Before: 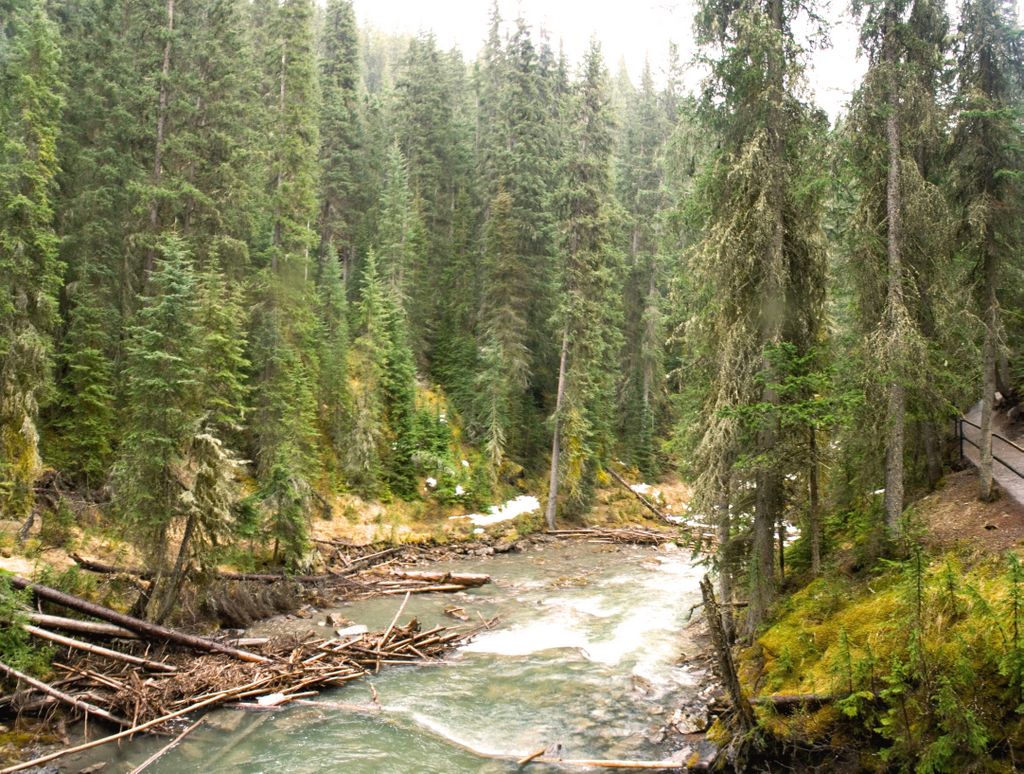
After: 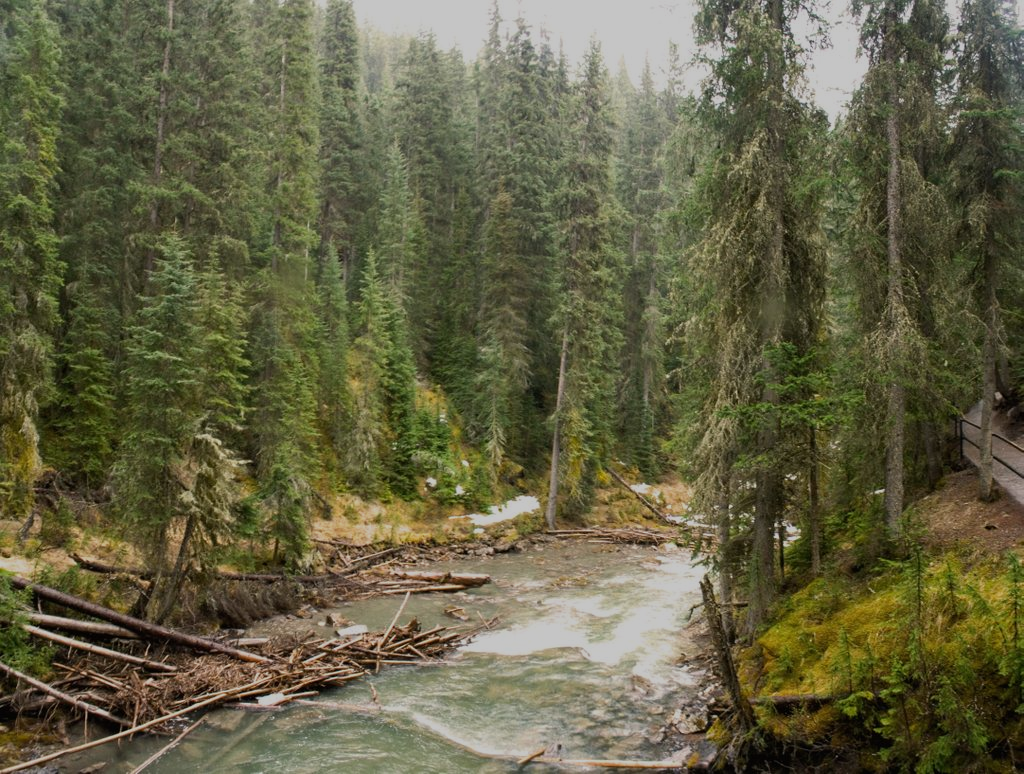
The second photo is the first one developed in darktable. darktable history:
exposure: black level correction 0, exposure -0.835 EV, compensate exposure bias true, compensate highlight preservation false
